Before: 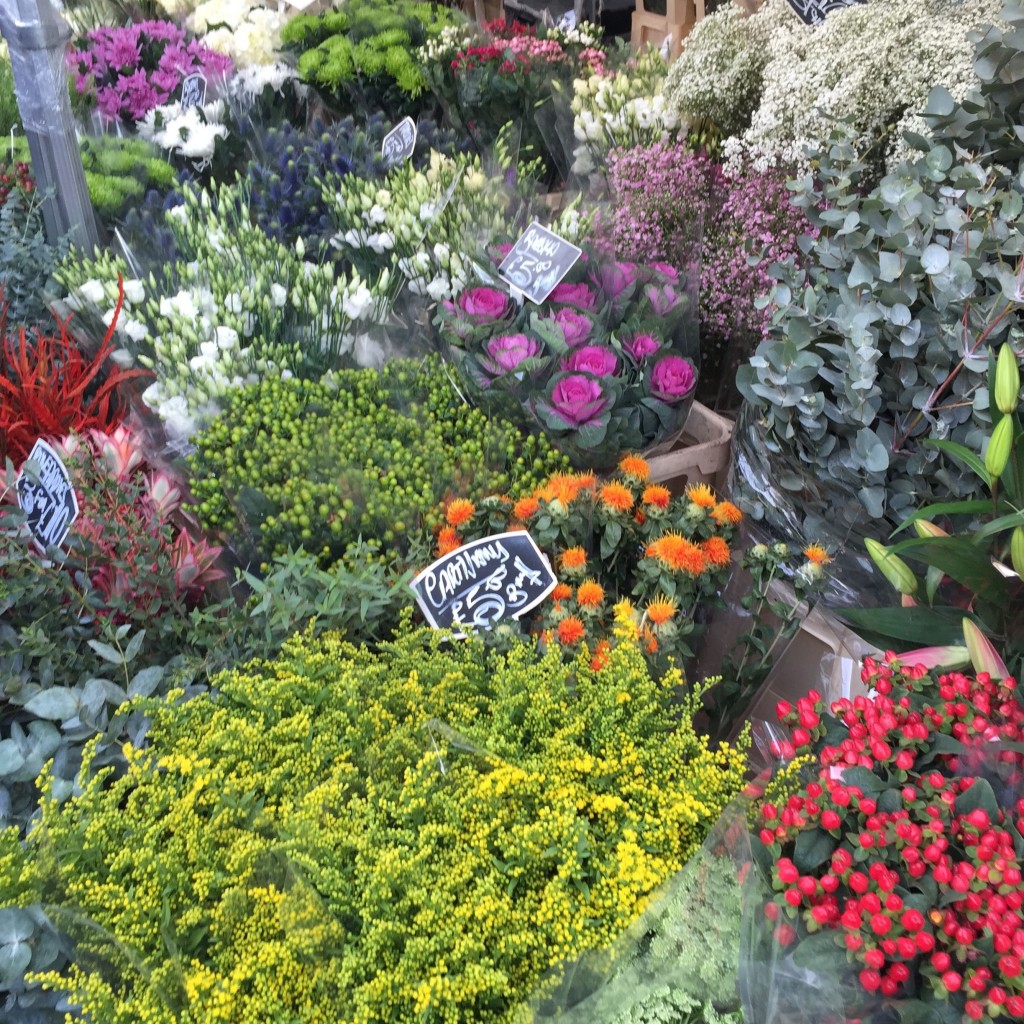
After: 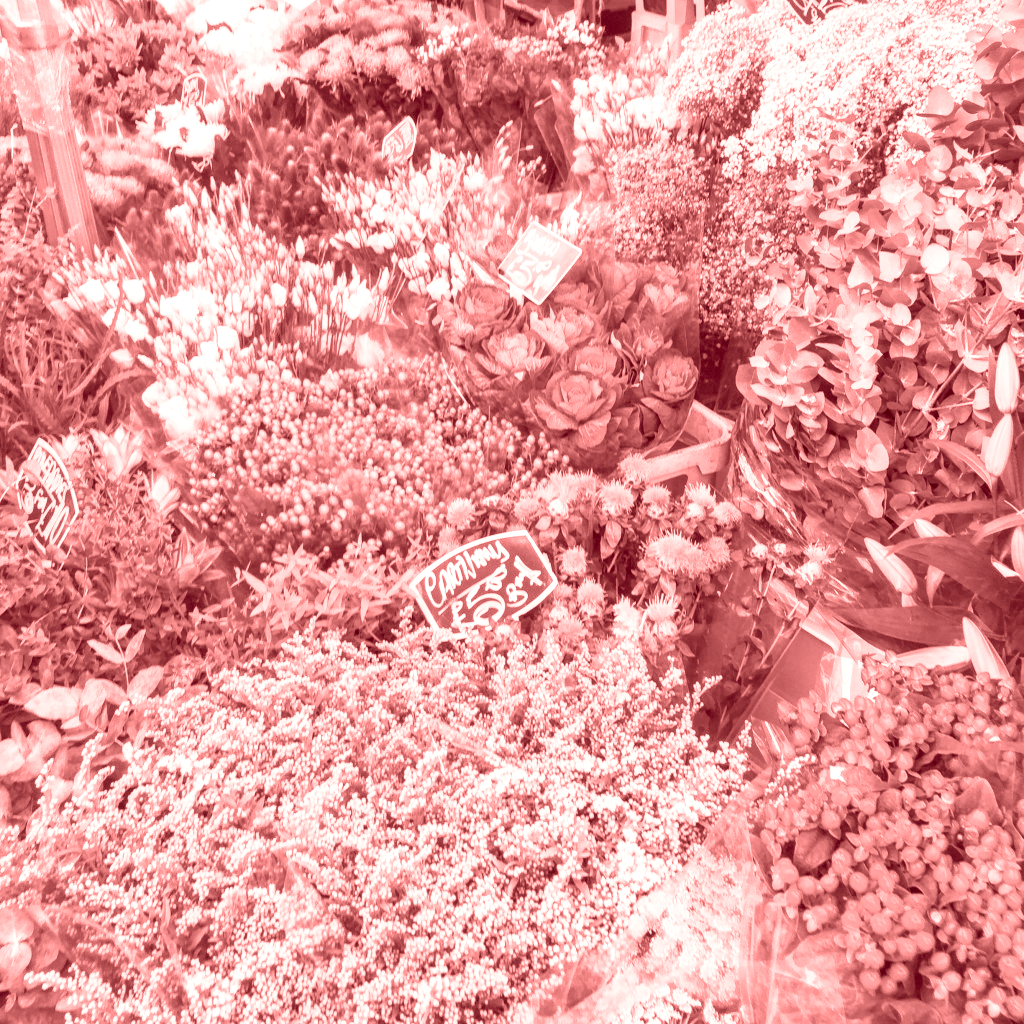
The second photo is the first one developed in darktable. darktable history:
exposure: exposure 0.376 EV, compensate highlight preservation false
local contrast: on, module defaults
base curve: curves: ch0 [(0, 0) (0.088, 0.125) (0.176, 0.251) (0.354, 0.501) (0.613, 0.749) (1, 0.877)], preserve colors none
colorize: saturation 60%, source mix 100%
